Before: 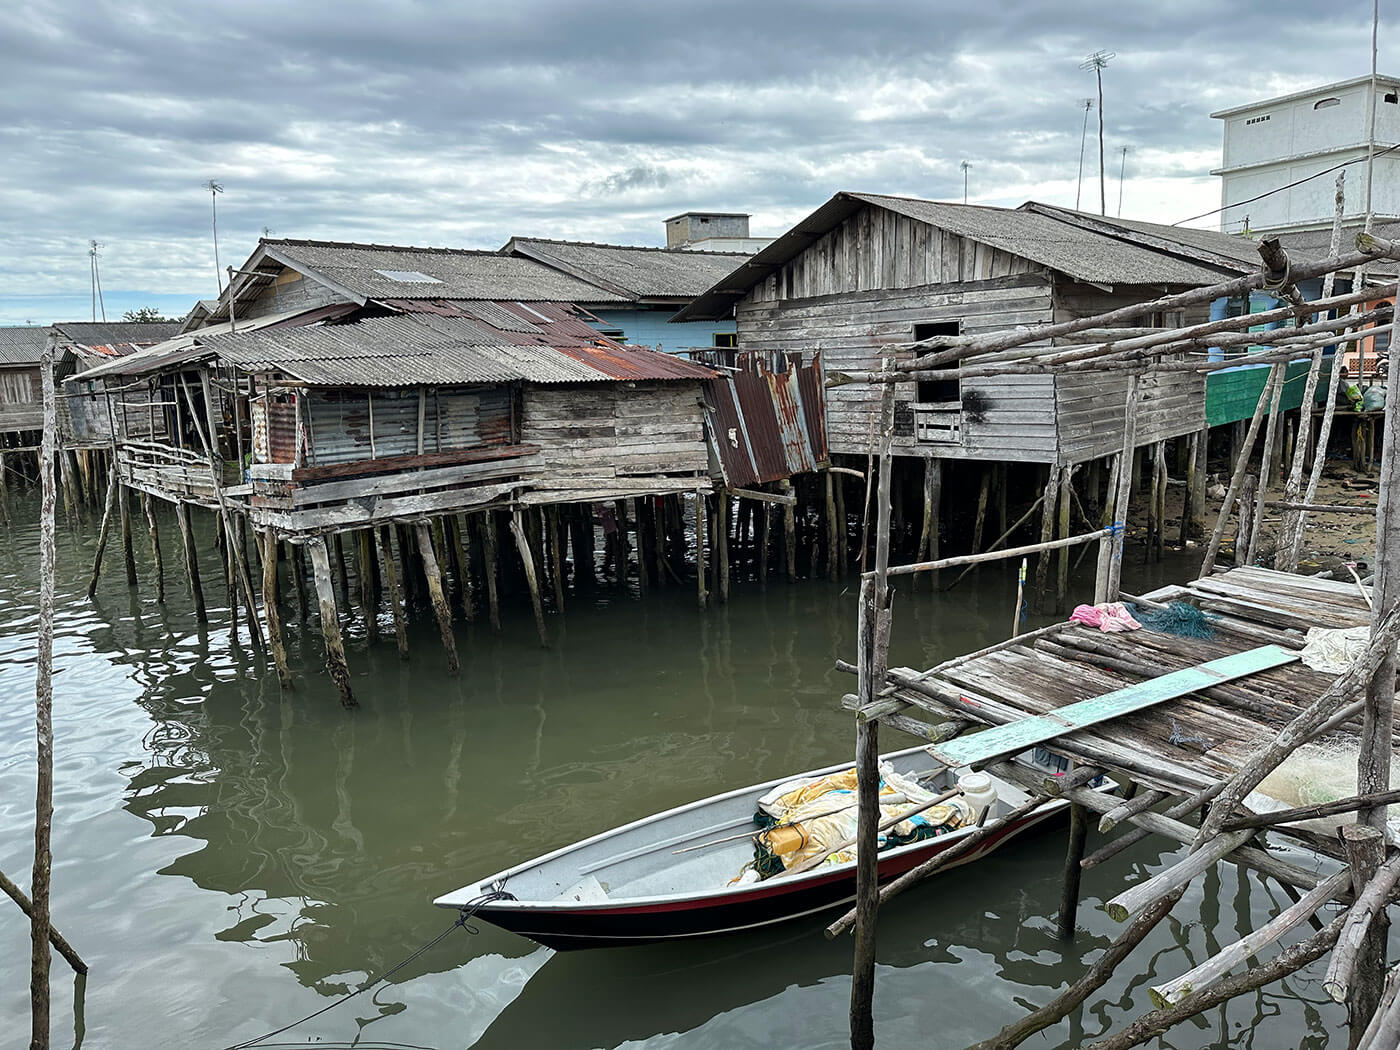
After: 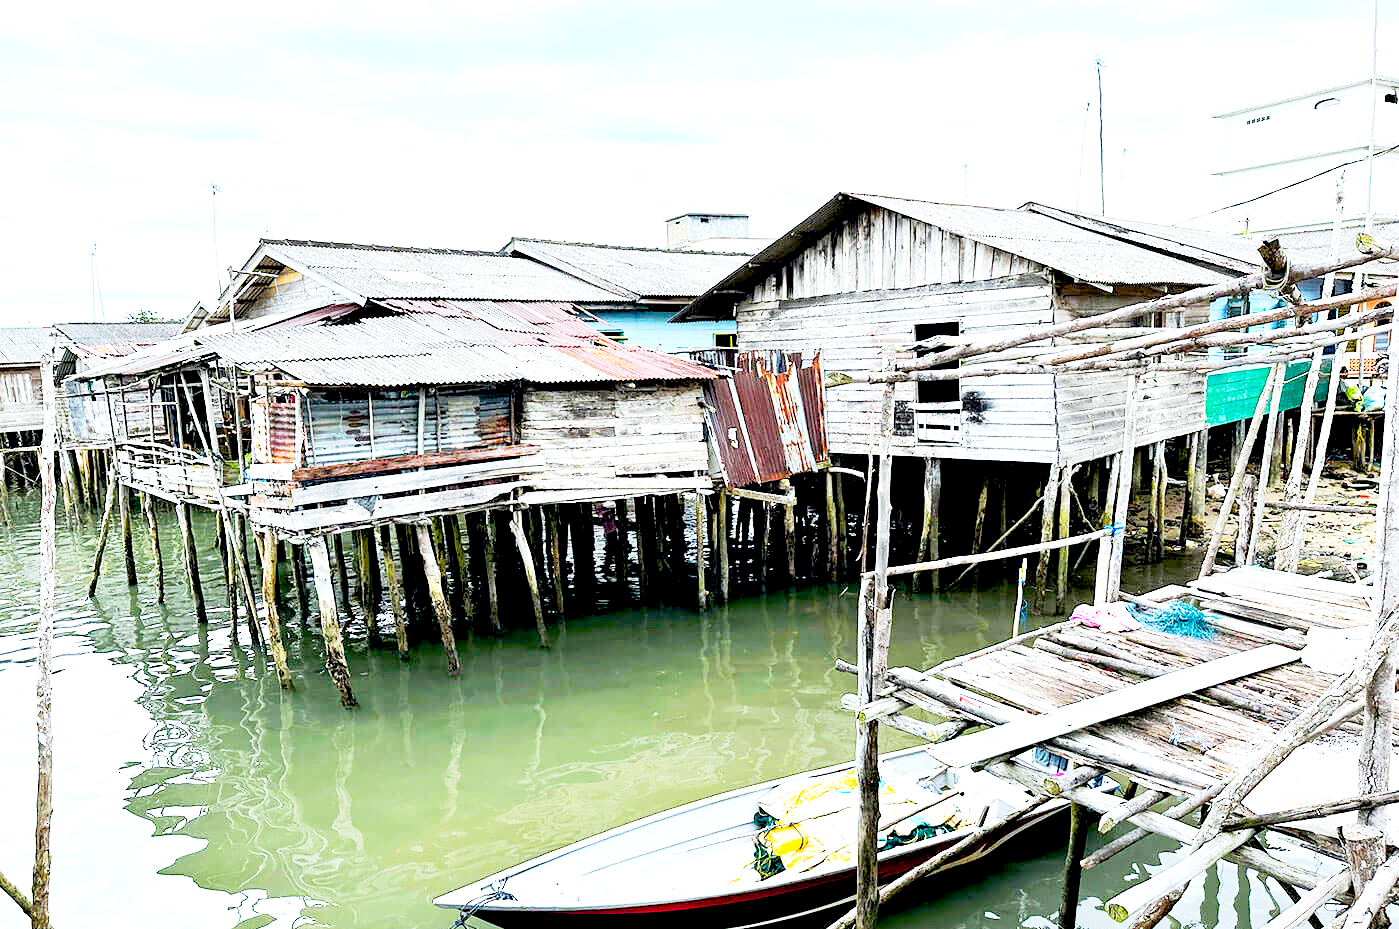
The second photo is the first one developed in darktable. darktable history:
base curve: curves: ch0 [(0, 0) (0.088, 0.125) (0.176, 0.251) (0.354, 0.501) (0.613, 0.749) (1, 0.877)], preserve colors none
color balance rgb: highlights gain › luminance 16.746%, highlights gain › chroma 2.936%, highlights gain › hue 258.69°, global offset › luminance -1.448%, linear chroma grading › global chroma 14.773%, perceptual saturation grading › global saturation 30.938%
crop and rotate: top 0%, bottom 11.519%
exposure: black level correction 0.005, exposure 2.085 EV, compensate highlight preservation false
